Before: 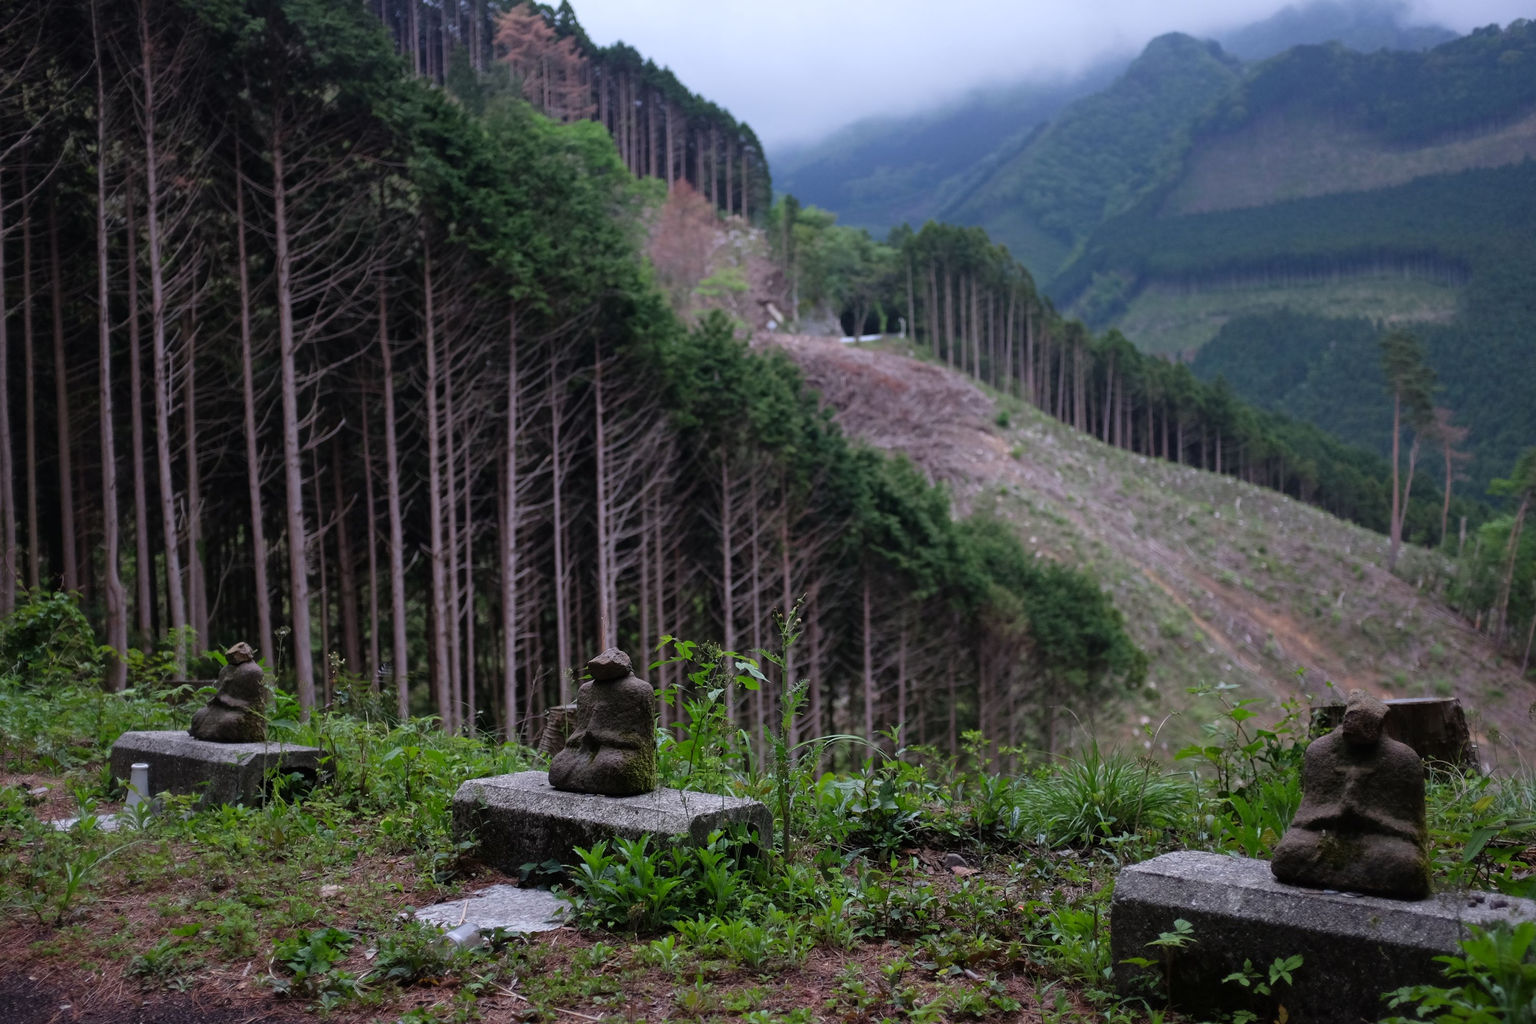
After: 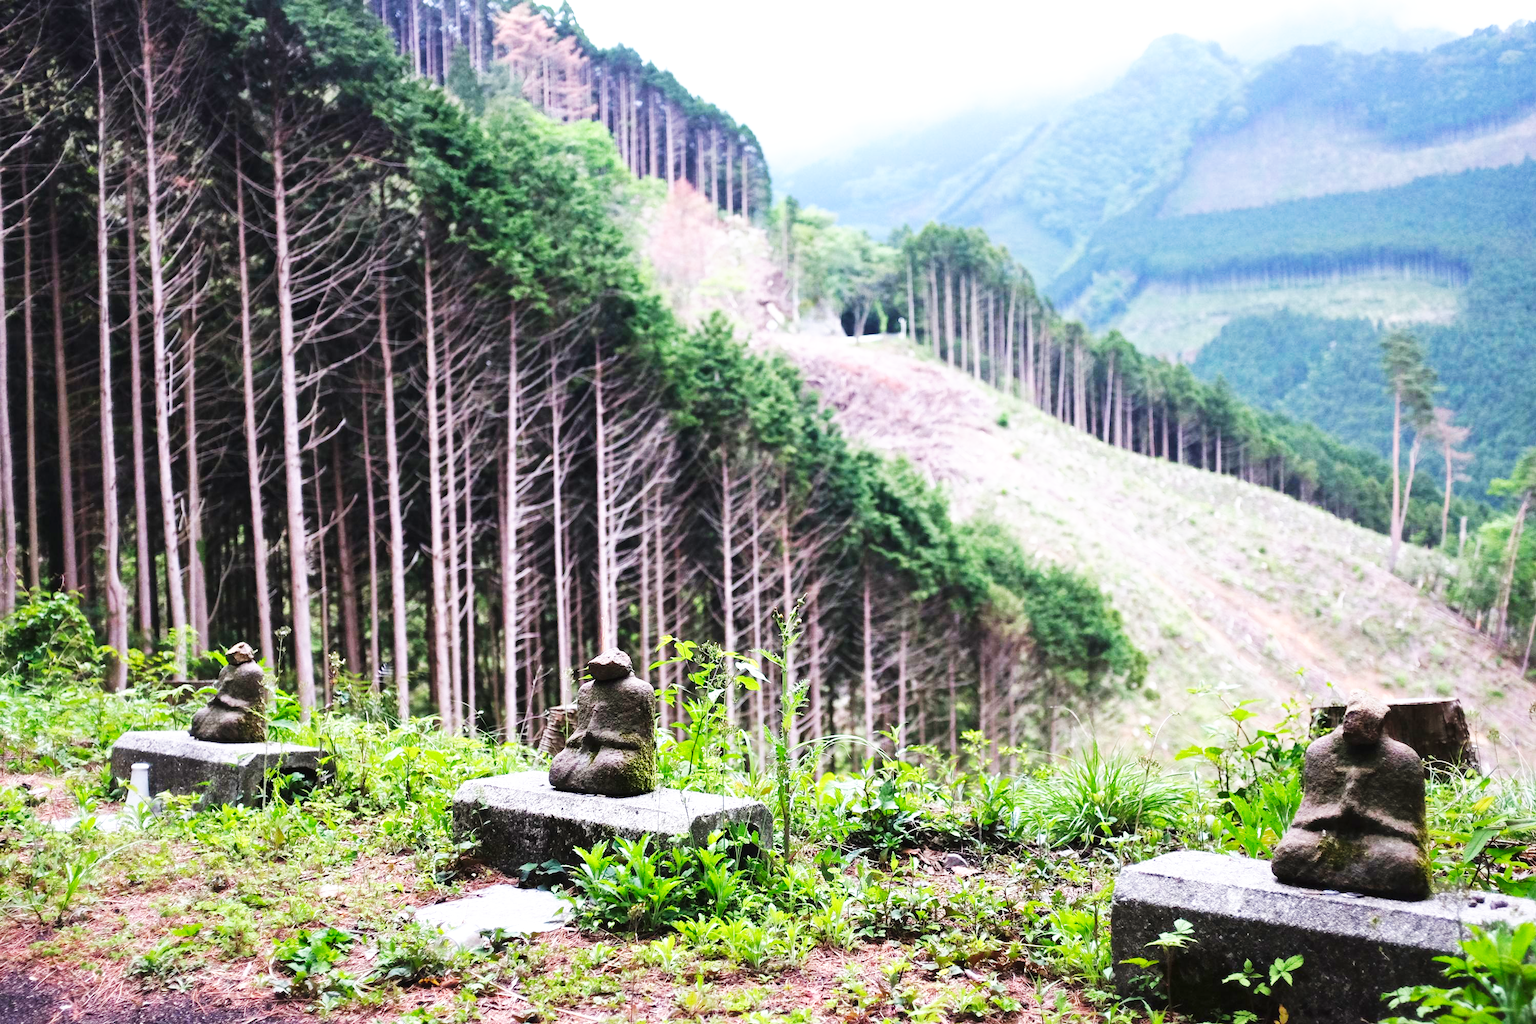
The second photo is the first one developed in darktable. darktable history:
base curve: curves: ch0 [(0, 0) (0.007, 0.004) (0.027, 0.03) (0.046, 0.07) (0.207, 0.54) (0.442, 0.872) (0.673, 0.972) (1, 1)], preserve colors none
exposure: black level correction -0.001, exposure 1.336 EV, compensate highlight preservation false
